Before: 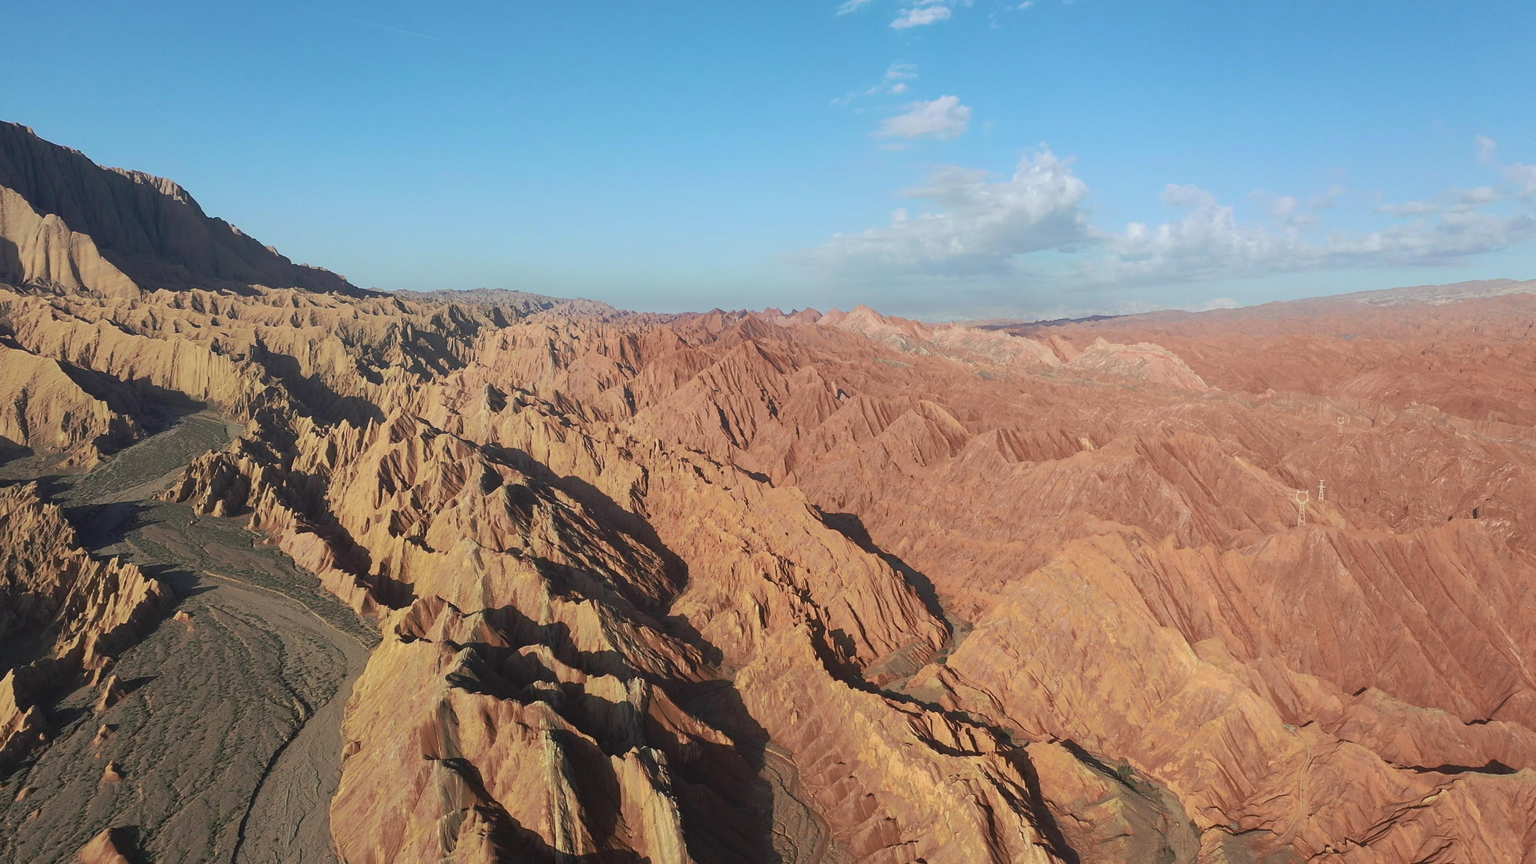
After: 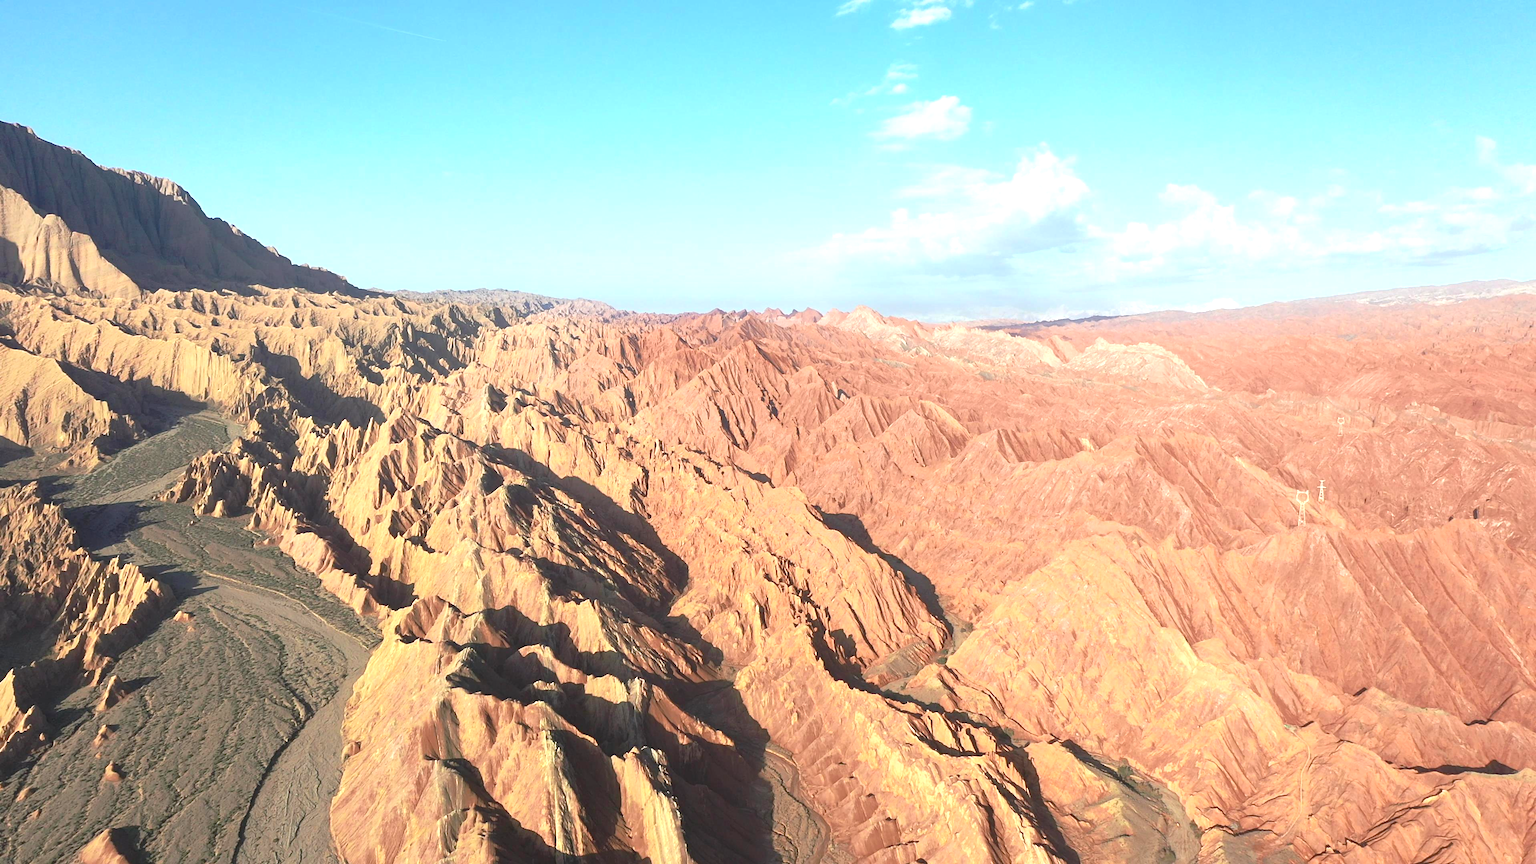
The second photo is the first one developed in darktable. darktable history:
exposure: black level correction 0, exposure 1.095 EV, compensate exposure bias true, compensate highlight preservation false
